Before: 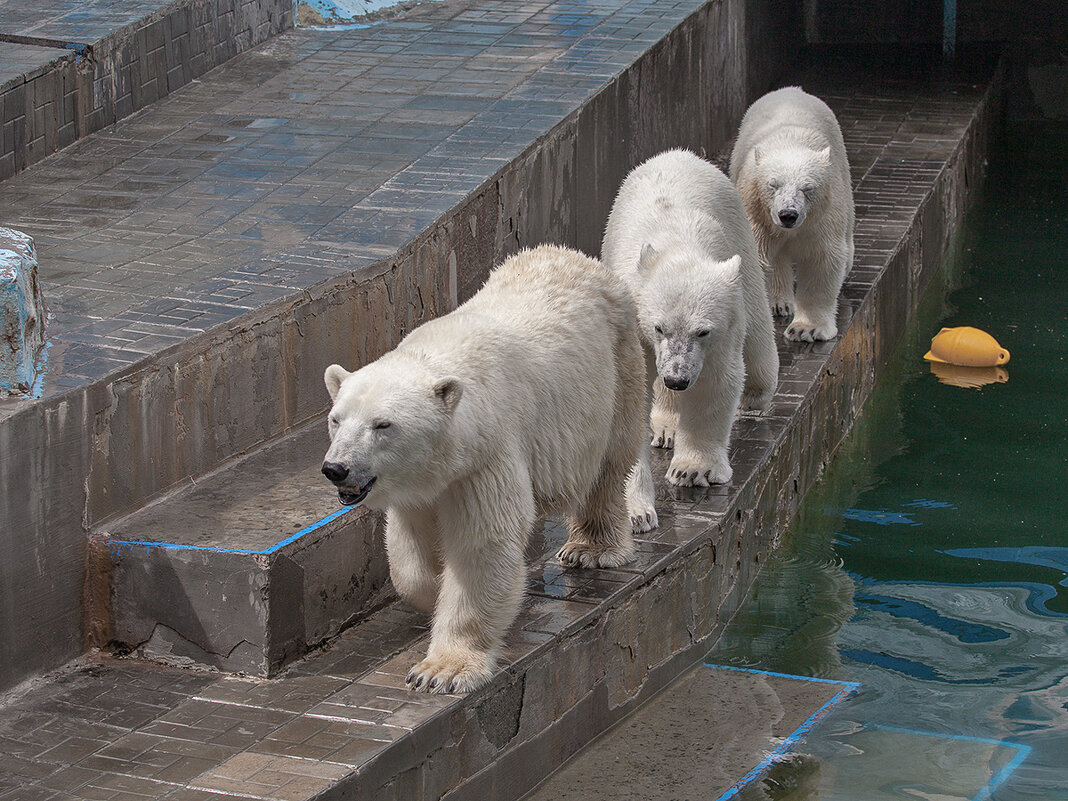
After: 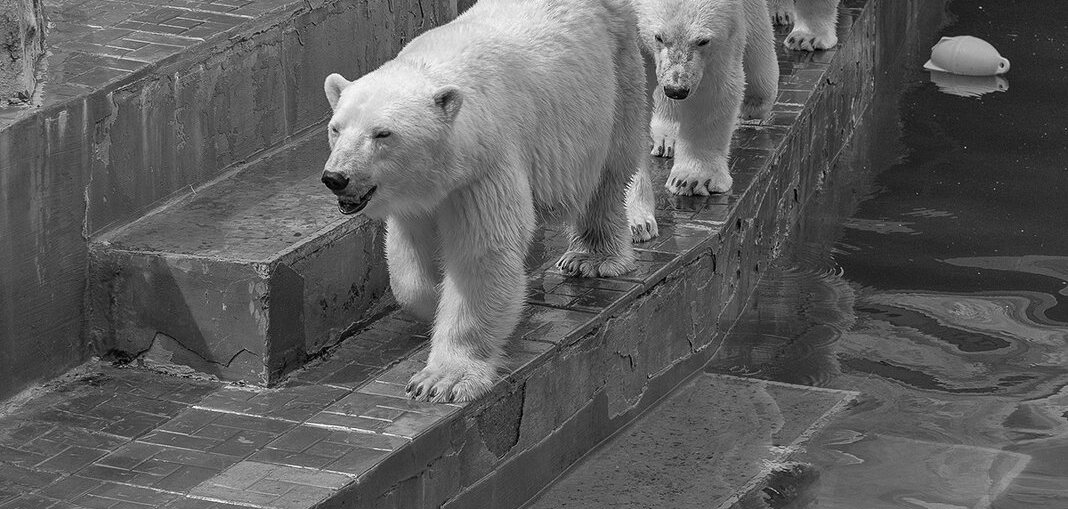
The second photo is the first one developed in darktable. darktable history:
crop and rotate: top 36.435%
monochrome: a -4.13, b 5.16, size 1
